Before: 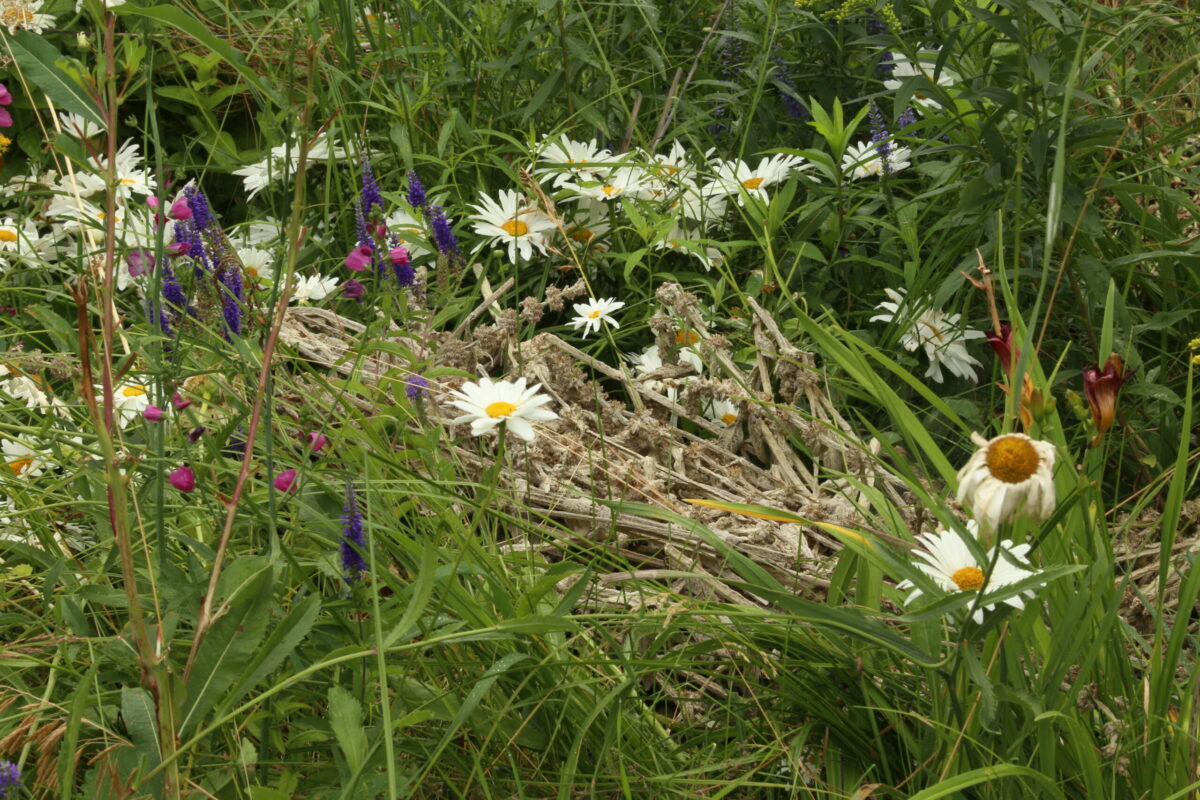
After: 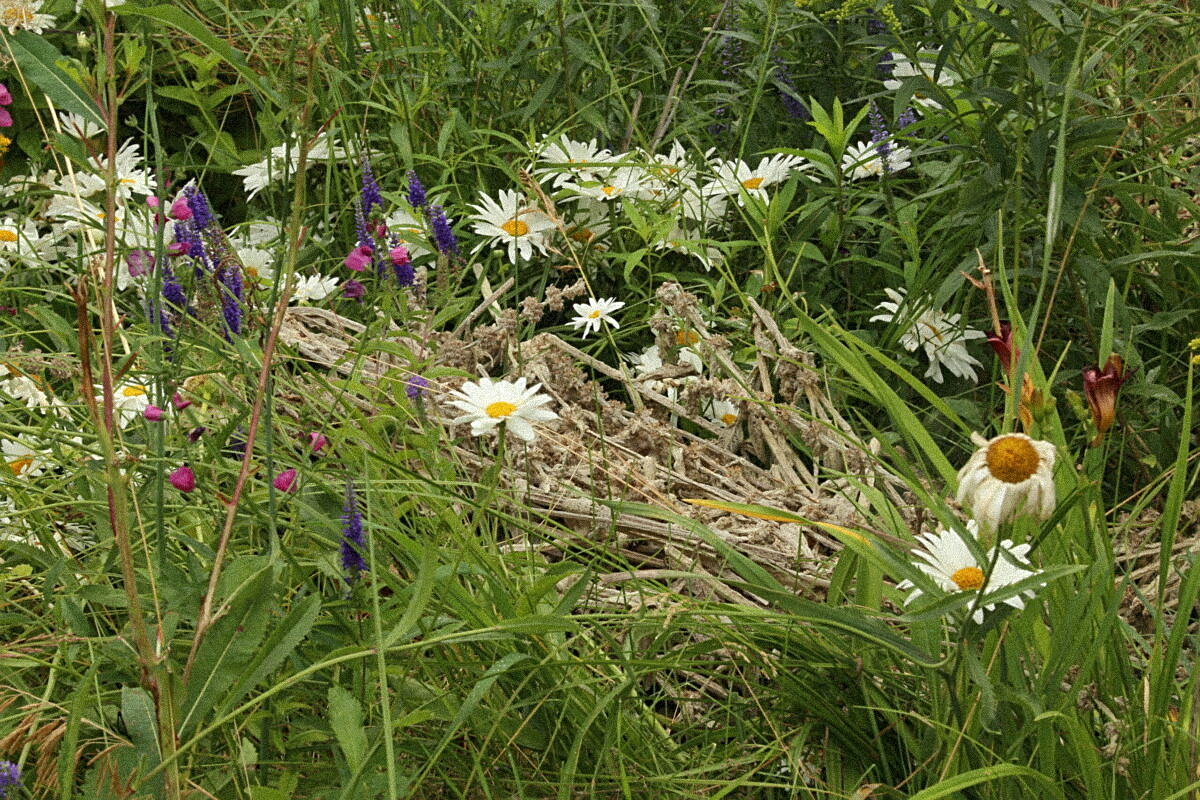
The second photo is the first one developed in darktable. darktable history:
grain: coarseness 9.38 ISO, strength 34.99%, mid-tones bias 0%
base curve: curves: ch0 [(0, 0) (0.235, 0.266) (0.503, 0.496) (0.786, 0.72) (1, 1)]
sharpen: on, module defaults
